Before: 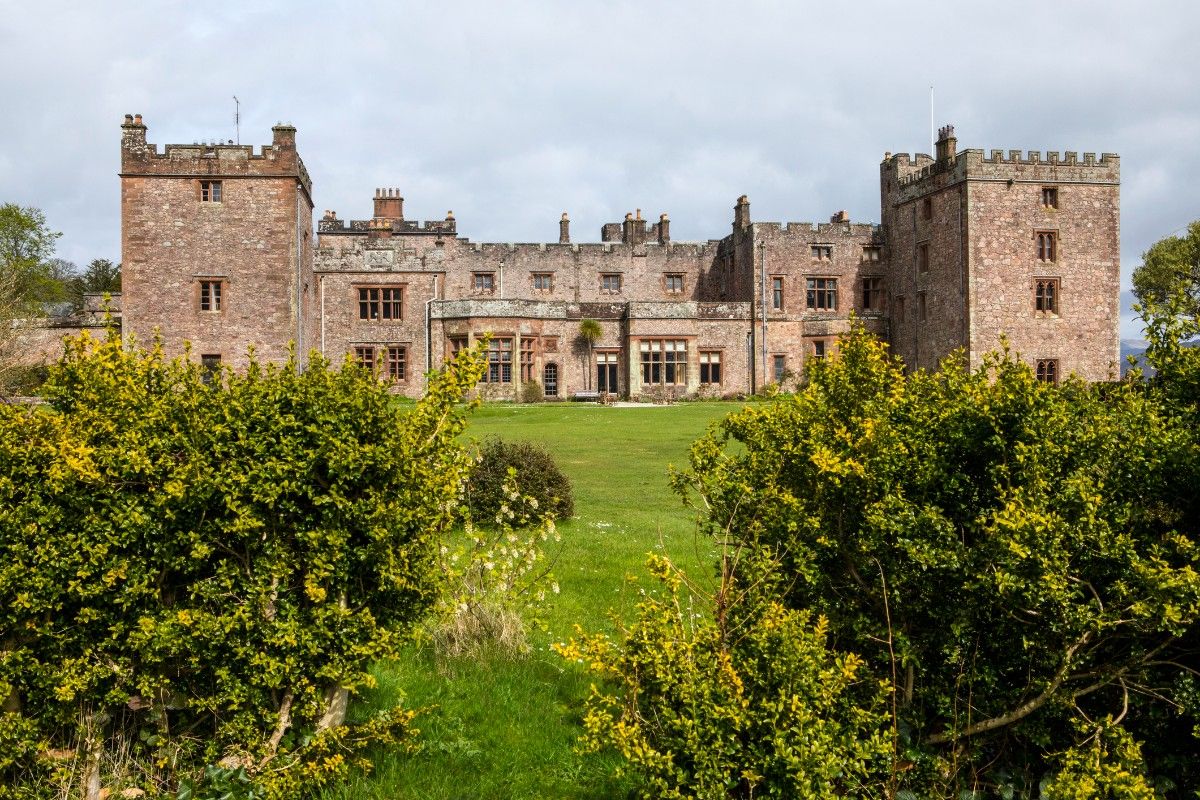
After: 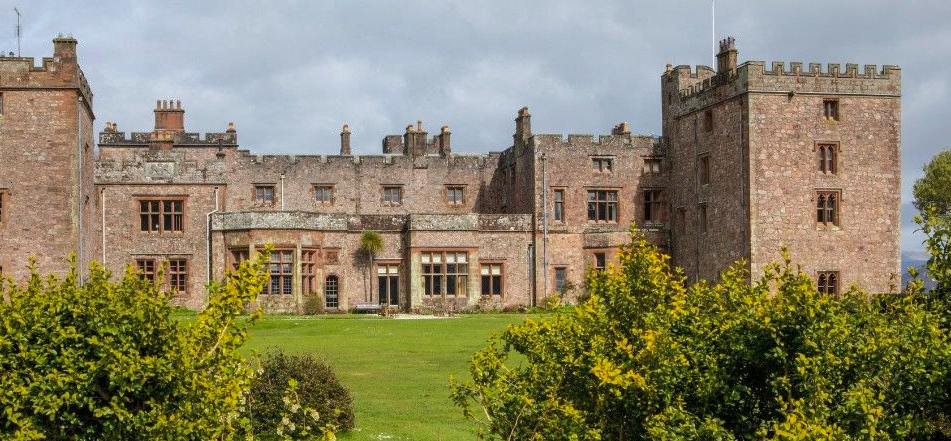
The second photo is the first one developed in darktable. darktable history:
shadows and highlights: shadows 39.26, highlights -59.98
exposure: compensate highlight preservation false
crop: left 18.324%, top 11.119%, right 2.397%, bottom 33.637%
